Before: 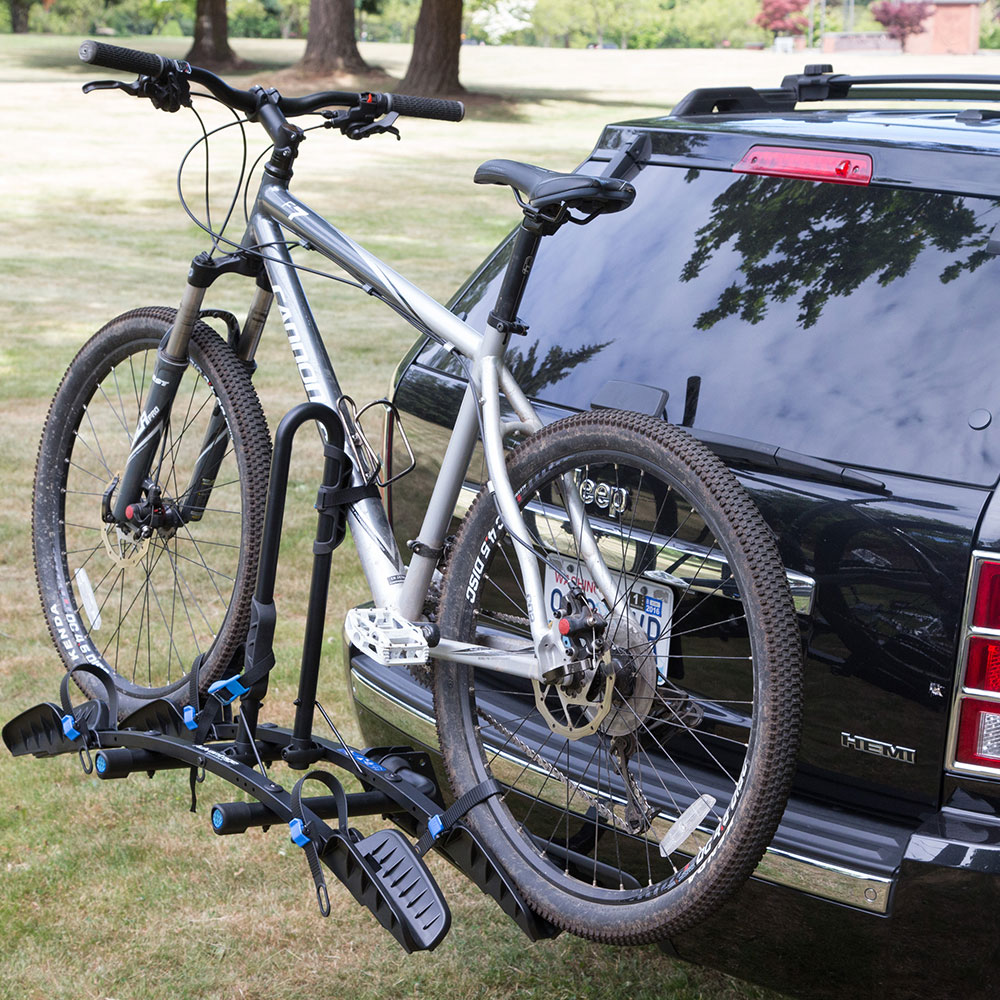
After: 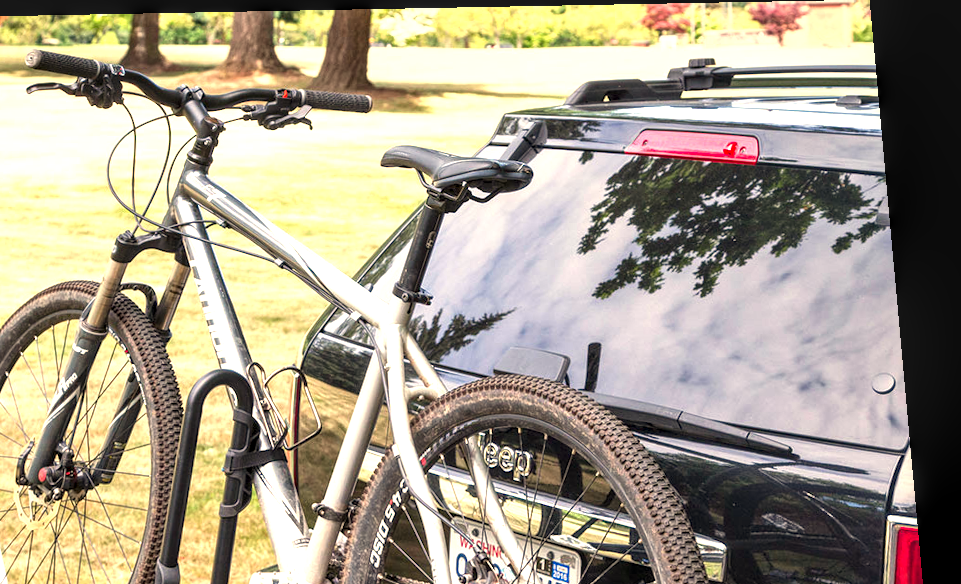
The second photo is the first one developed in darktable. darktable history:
crop and rotate: left 11.812%, bottom 42.776%
rotate and perspective: rotation 0.128°, lens shift (vertical) -0.181, lens shift (horizontal) -0.044, shear 0.001, automatic cropping off
white balance: red 1.123, blue 0.83
contrast brightness saturation: contrast 0.04, saturation 0.16
local contrast: detail 150%
exposure: black level correction 0, exposure 0.9 EV, compensate highlight preservation false
